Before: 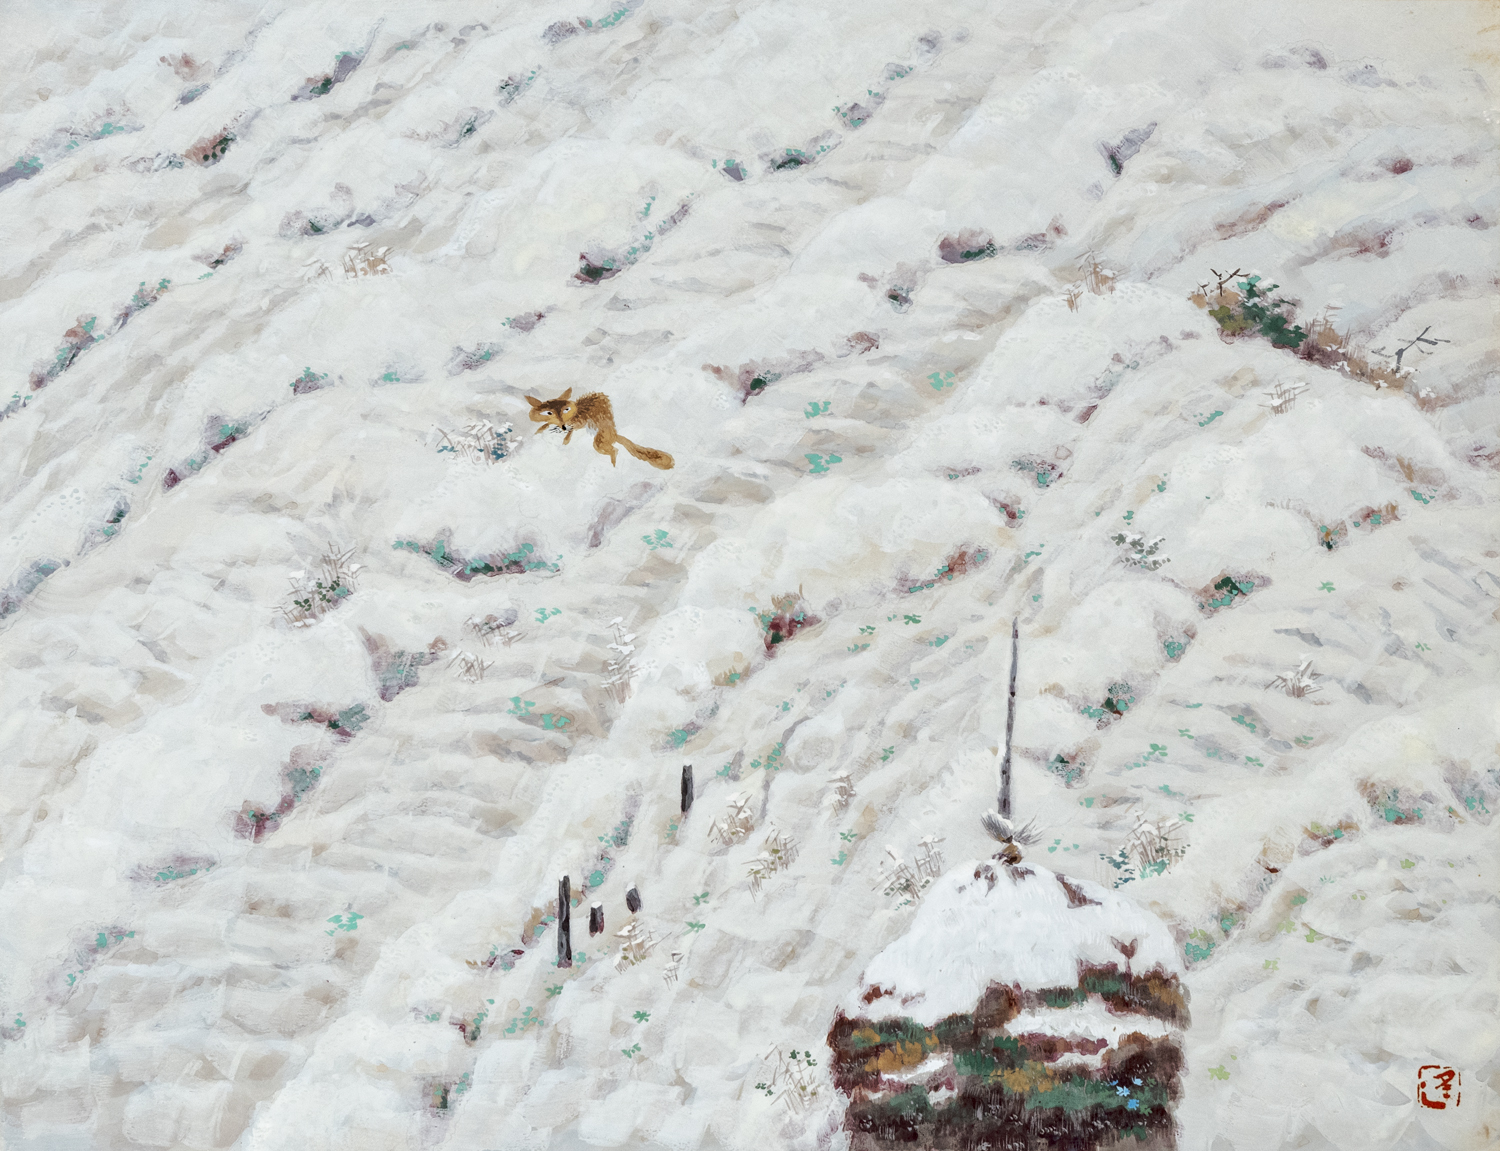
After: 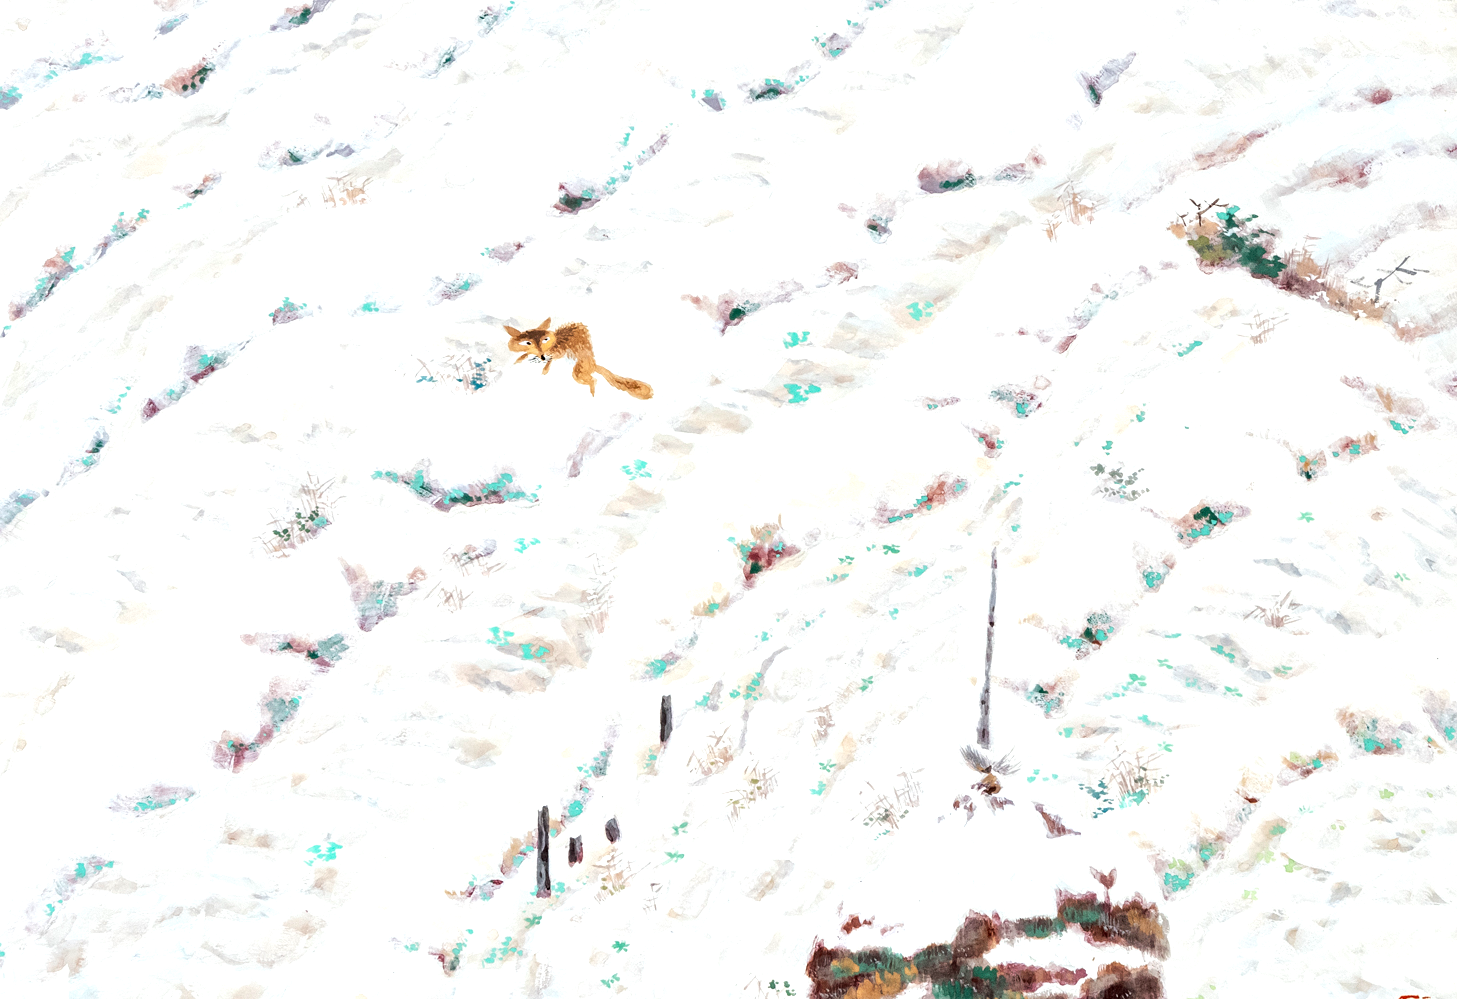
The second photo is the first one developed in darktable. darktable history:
crop: left 1.432%, top 6.118%, right 1.409%, bottom 7.026%
tone equalizer: -8 EV -0.748 EV, -7 EV -0.705 EV, -6 EV -0.582 EV, -5 EV -0.41 EV, -3 EV 0.379 EV, -2 EV 0.6 EV, -1 EV 0.7 EV, +0 EV 0.748 EV
